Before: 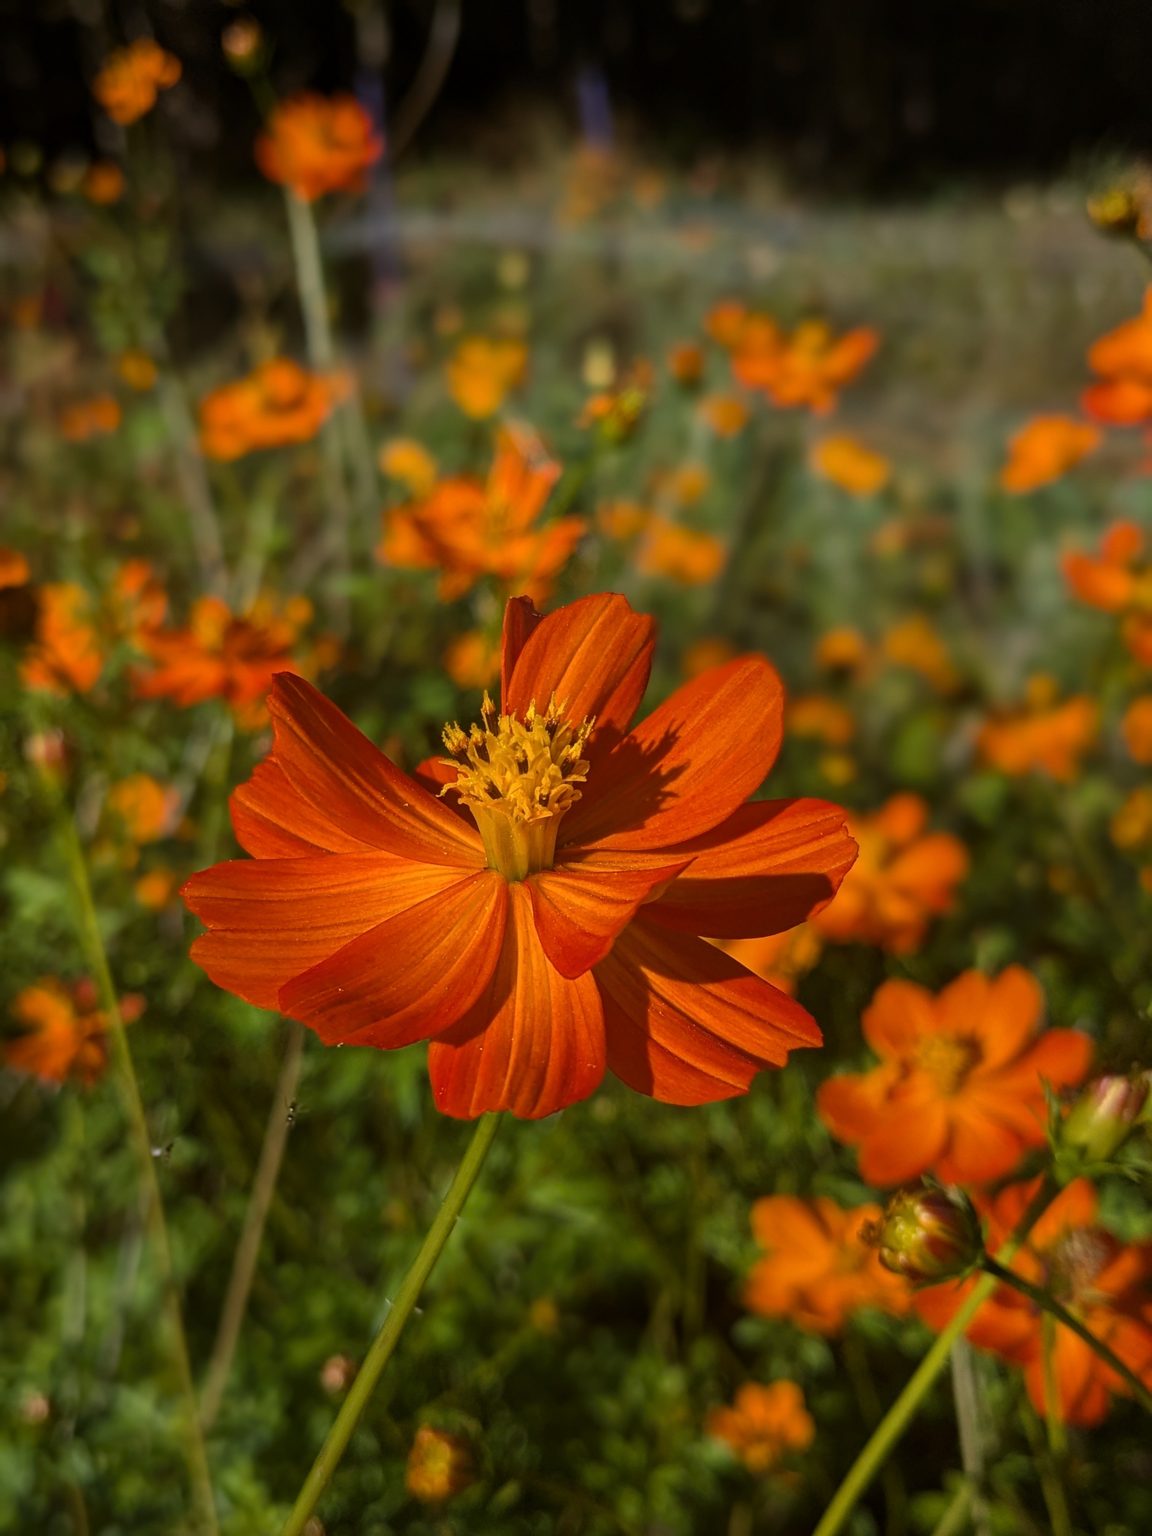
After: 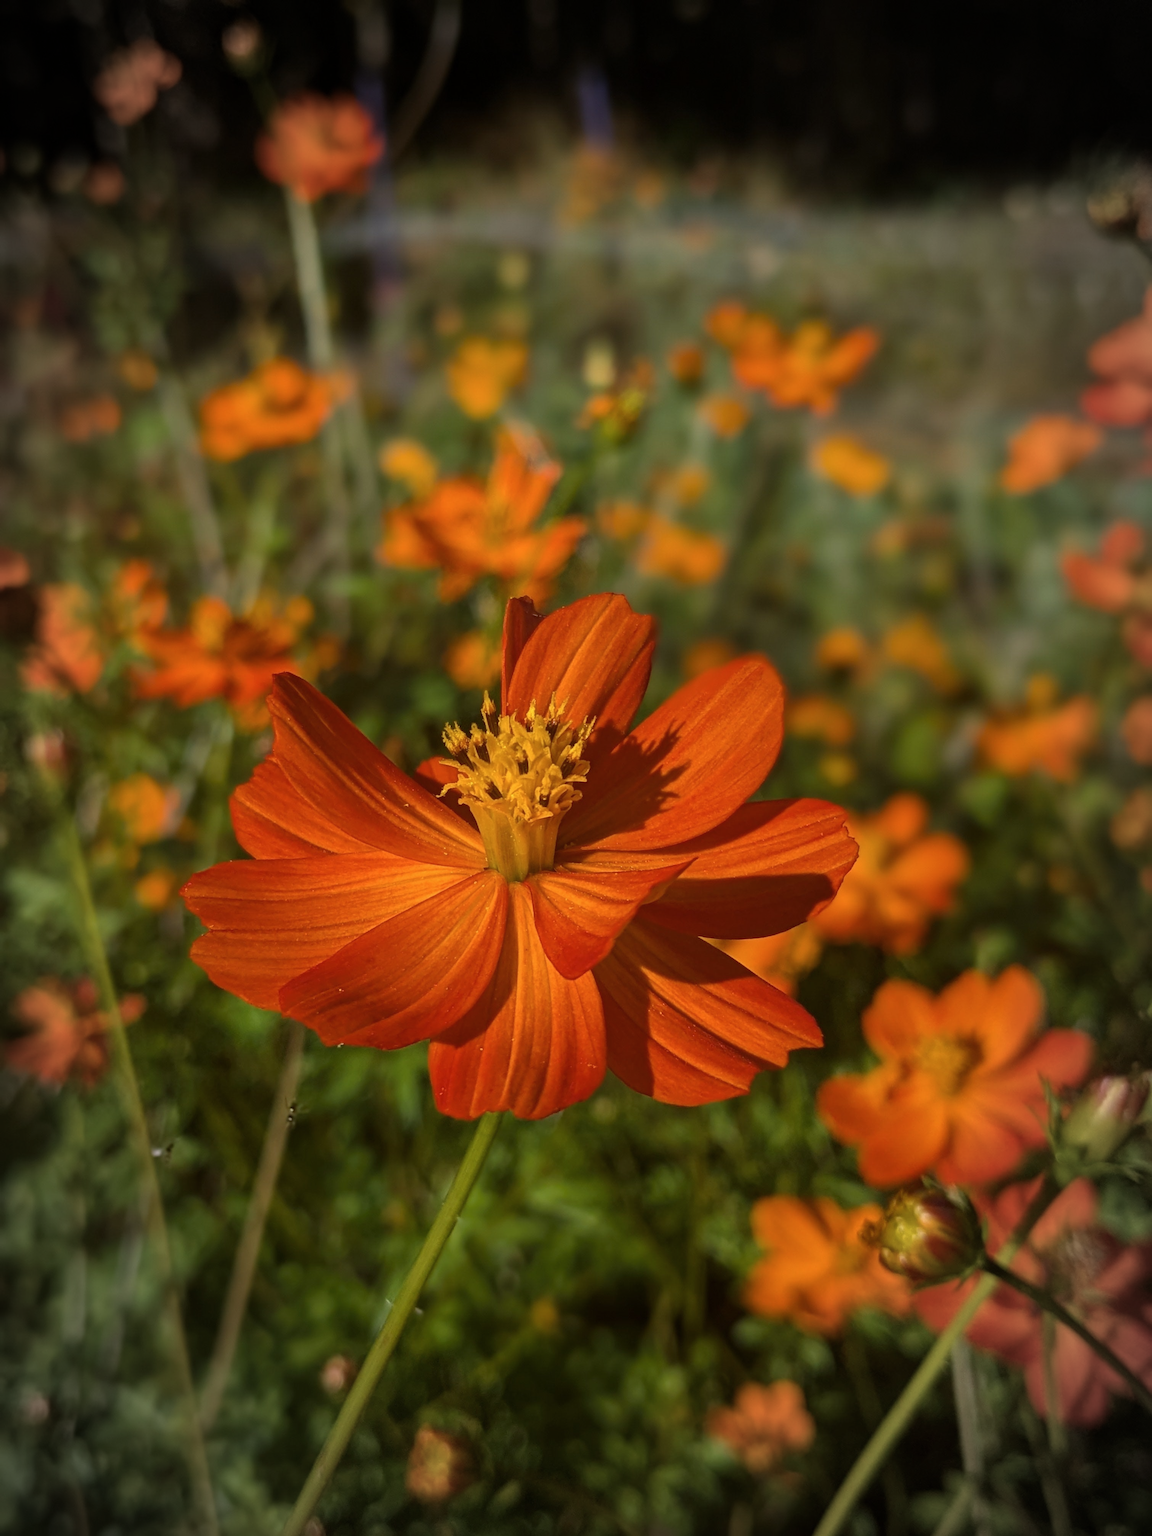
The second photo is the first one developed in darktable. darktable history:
vignetting: automatic ratio true
contrast brightness saturation: saturation -0.05
